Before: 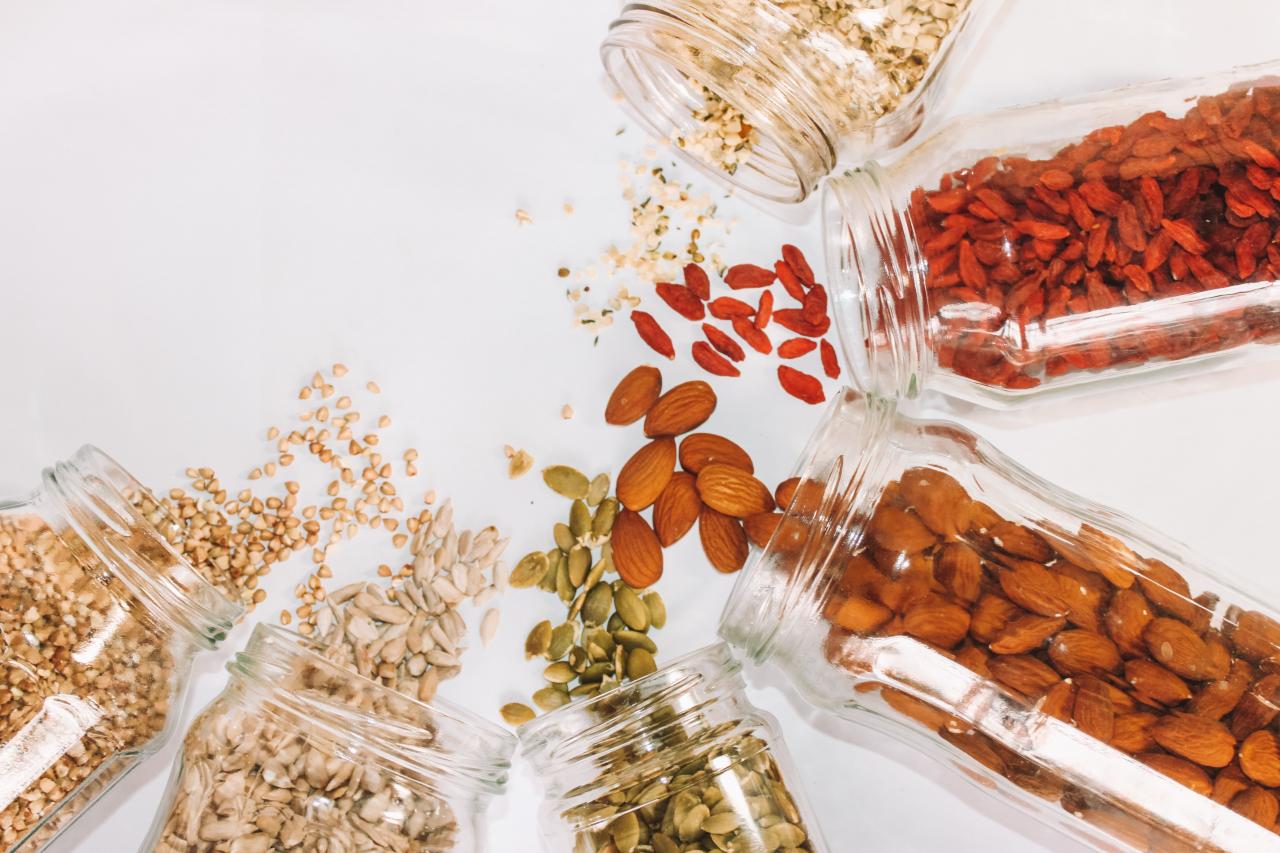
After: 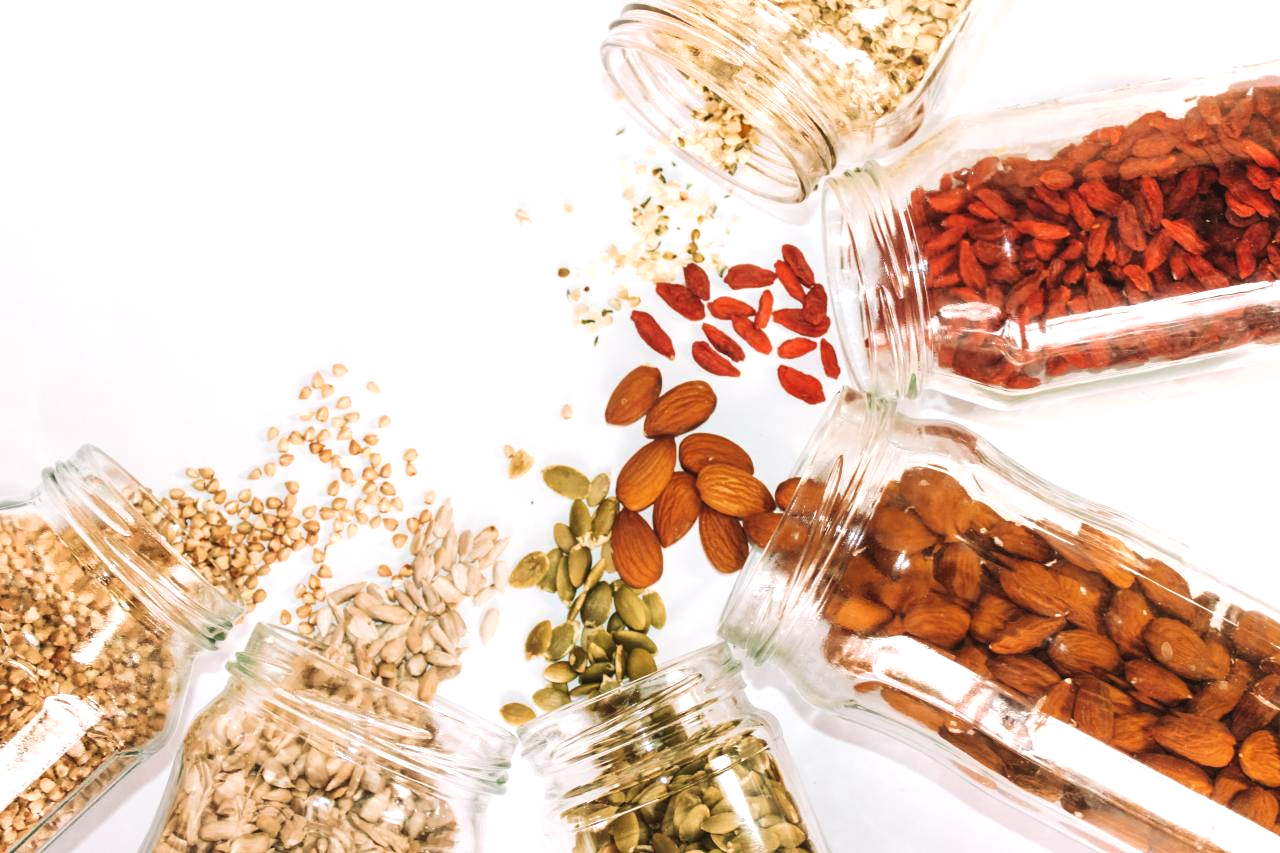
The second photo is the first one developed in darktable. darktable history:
velvia: on, module defaults
tone equalizer: -8 EV -0.436 EV, -7 EV -0.399 EV, -6 EV -0.361 EV, -5 EV -0.238 EV, -3 EV 0.224 EV, -2 EV 0.318 EV, -1 EV 0.396 EV, +0 EV 0.427 EV, edges refinement/feathering 500, mask exposure compensation -1.57 EV, preserve details no
